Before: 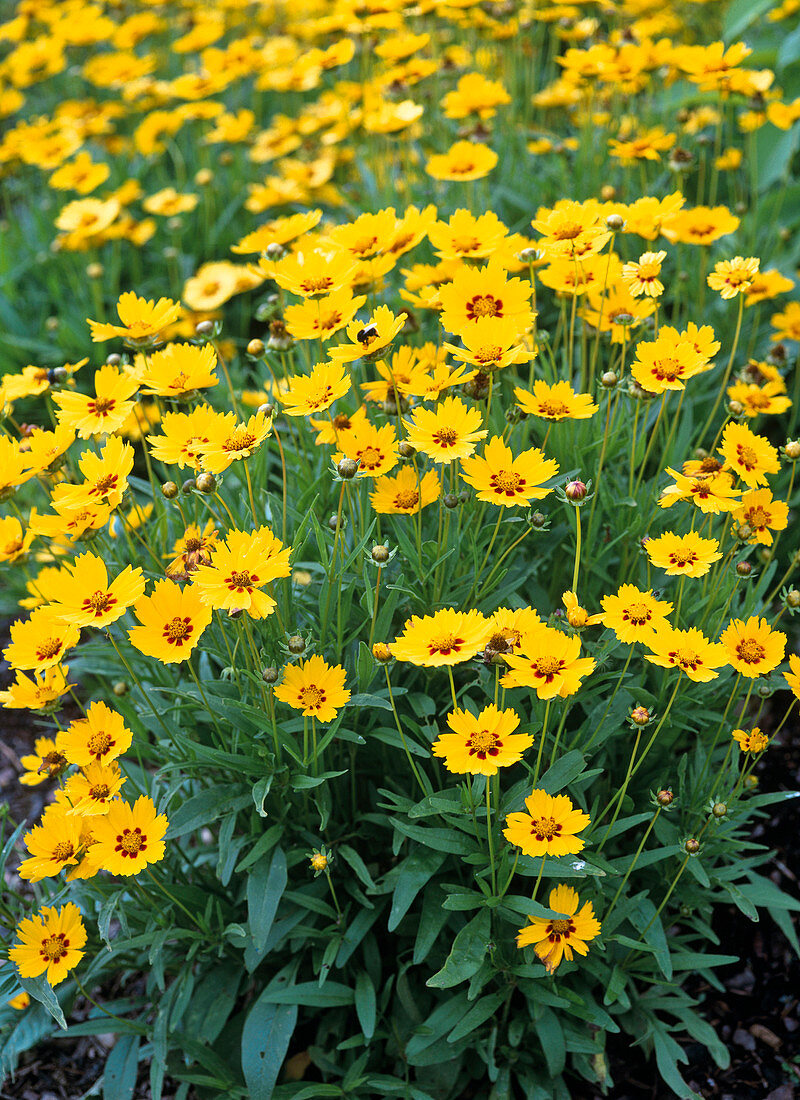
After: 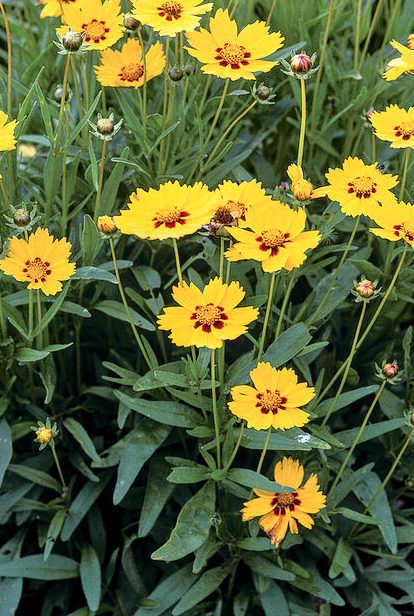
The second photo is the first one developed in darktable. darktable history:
local contrast: detail 130%
crop: left 34.479%, top 38.822%, right 13.718%, bottom 5.172%
tone curve: curves: ch0 [(0, 0.009) (0.105, 0.08) (0.195, 0.18) (0.283, 0.316) (0.384, 0.434) (0.485, 0.531) (0.638, 0.69) (0.81, 0.872) (1, 0.977)]; ch1 [(0, 0) (0.161, 0.092) (0.35, 0.33) (0.379, 0.401) (0.456, 0.469) (0.498, 0.502) (0.52, 0.536) (0.586, 0.617) (0.635, 0.655) (1, 1)]; ch2 [(0, 0) (0.371, 0.362) (0.437, 0.437) (0.483, 0.484) (0.53, 0.515) (0.56, 0.571) (0.622, 0.606) (1, 1)], color space Lab, independent channels, preserve colors none
fill light: on, module defaults
